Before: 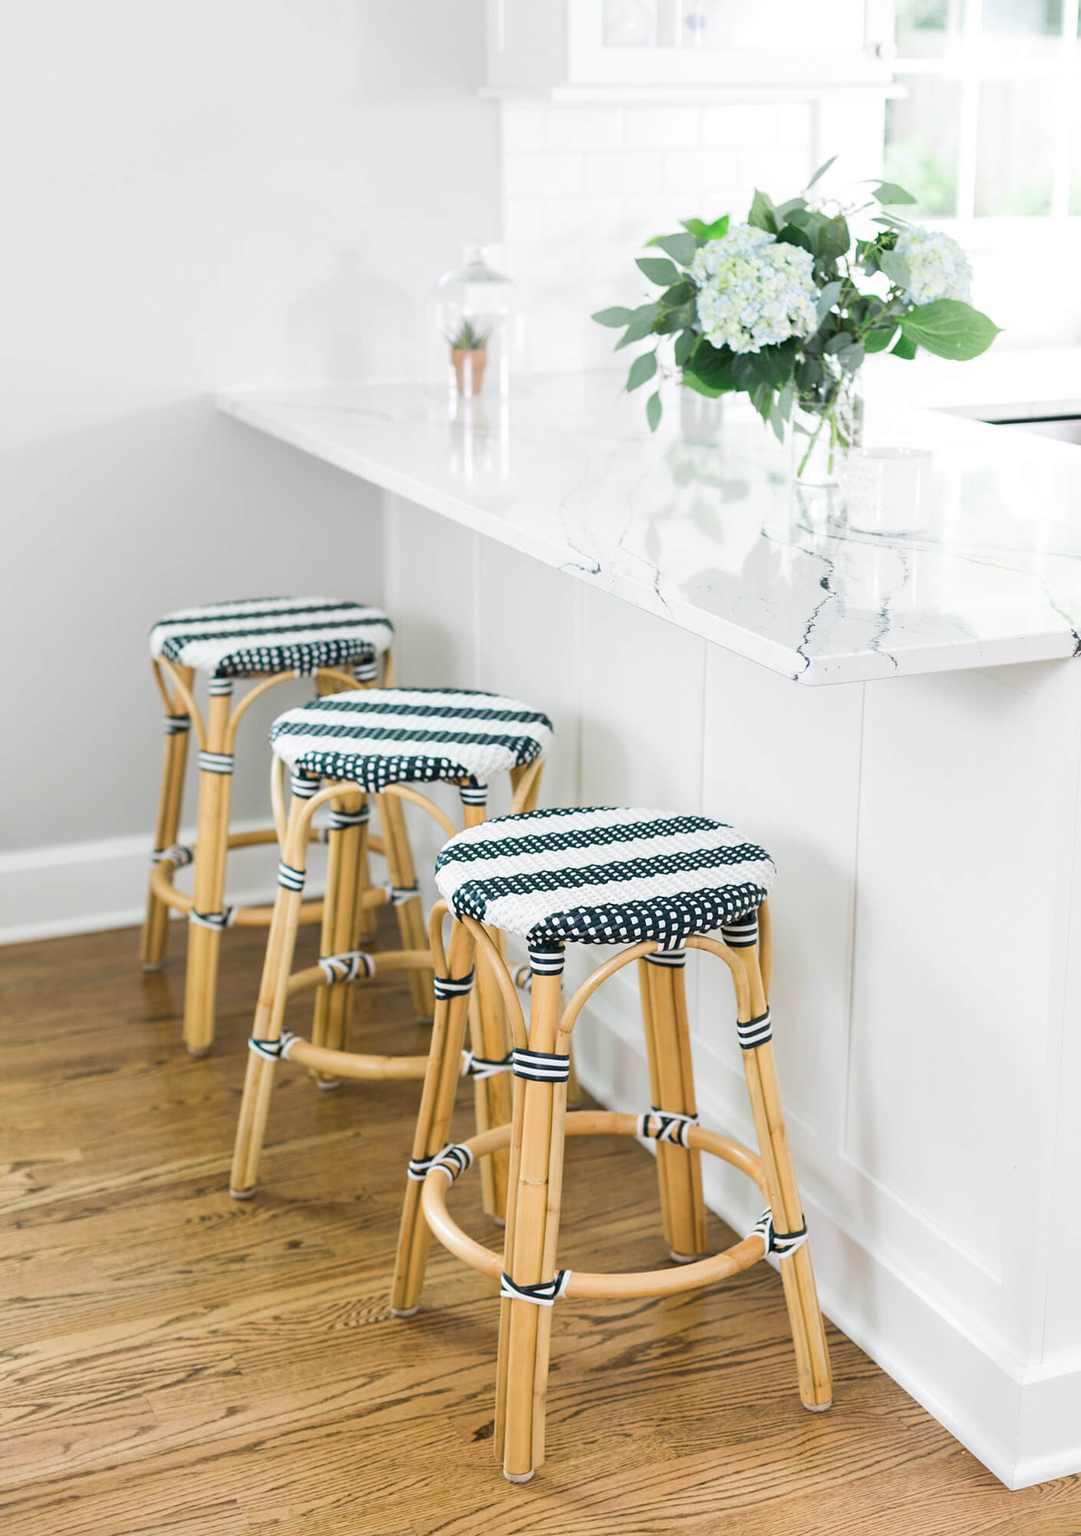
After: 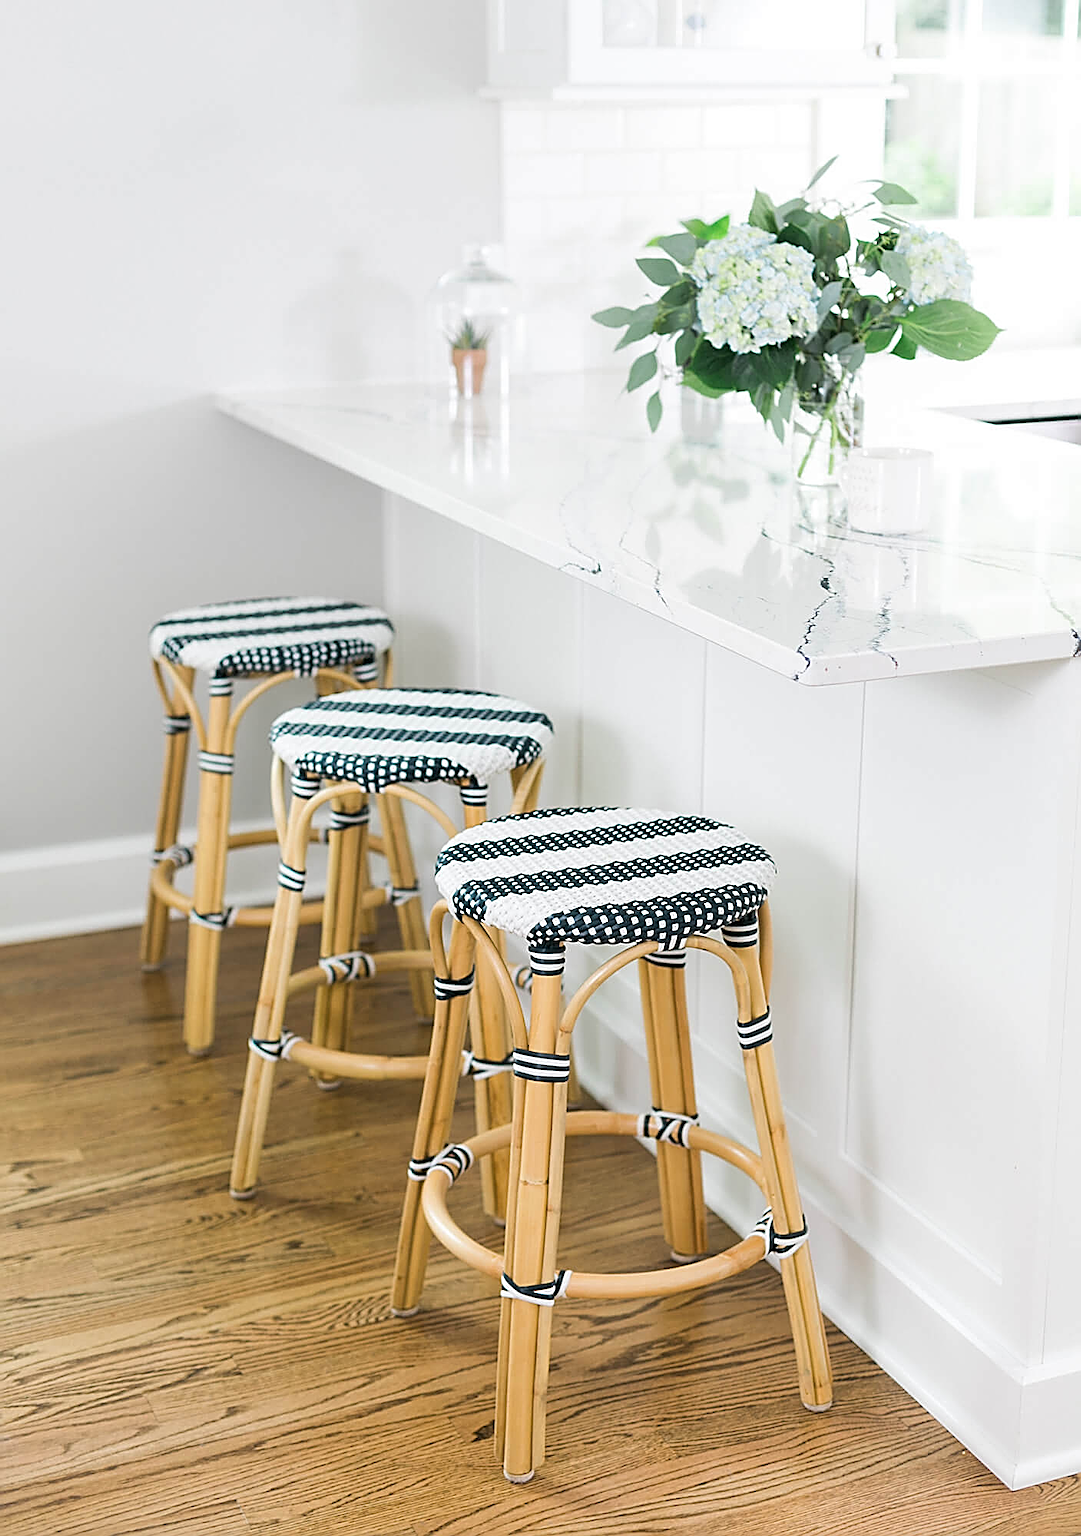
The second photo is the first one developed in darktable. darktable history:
sharpen: amount 1.003
